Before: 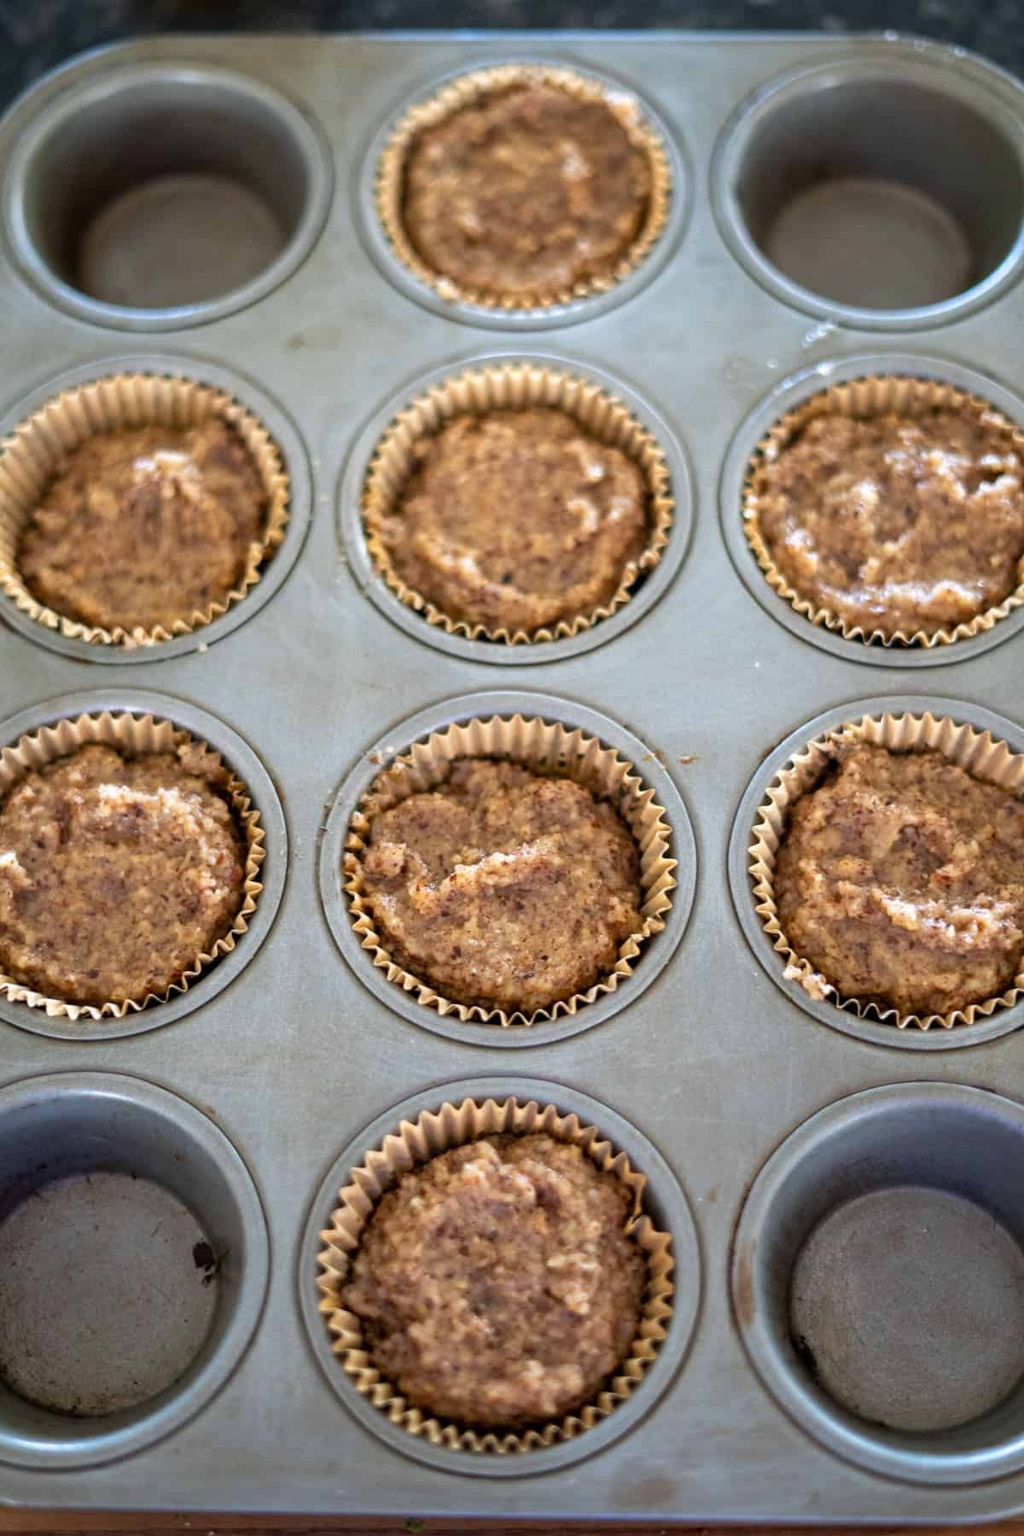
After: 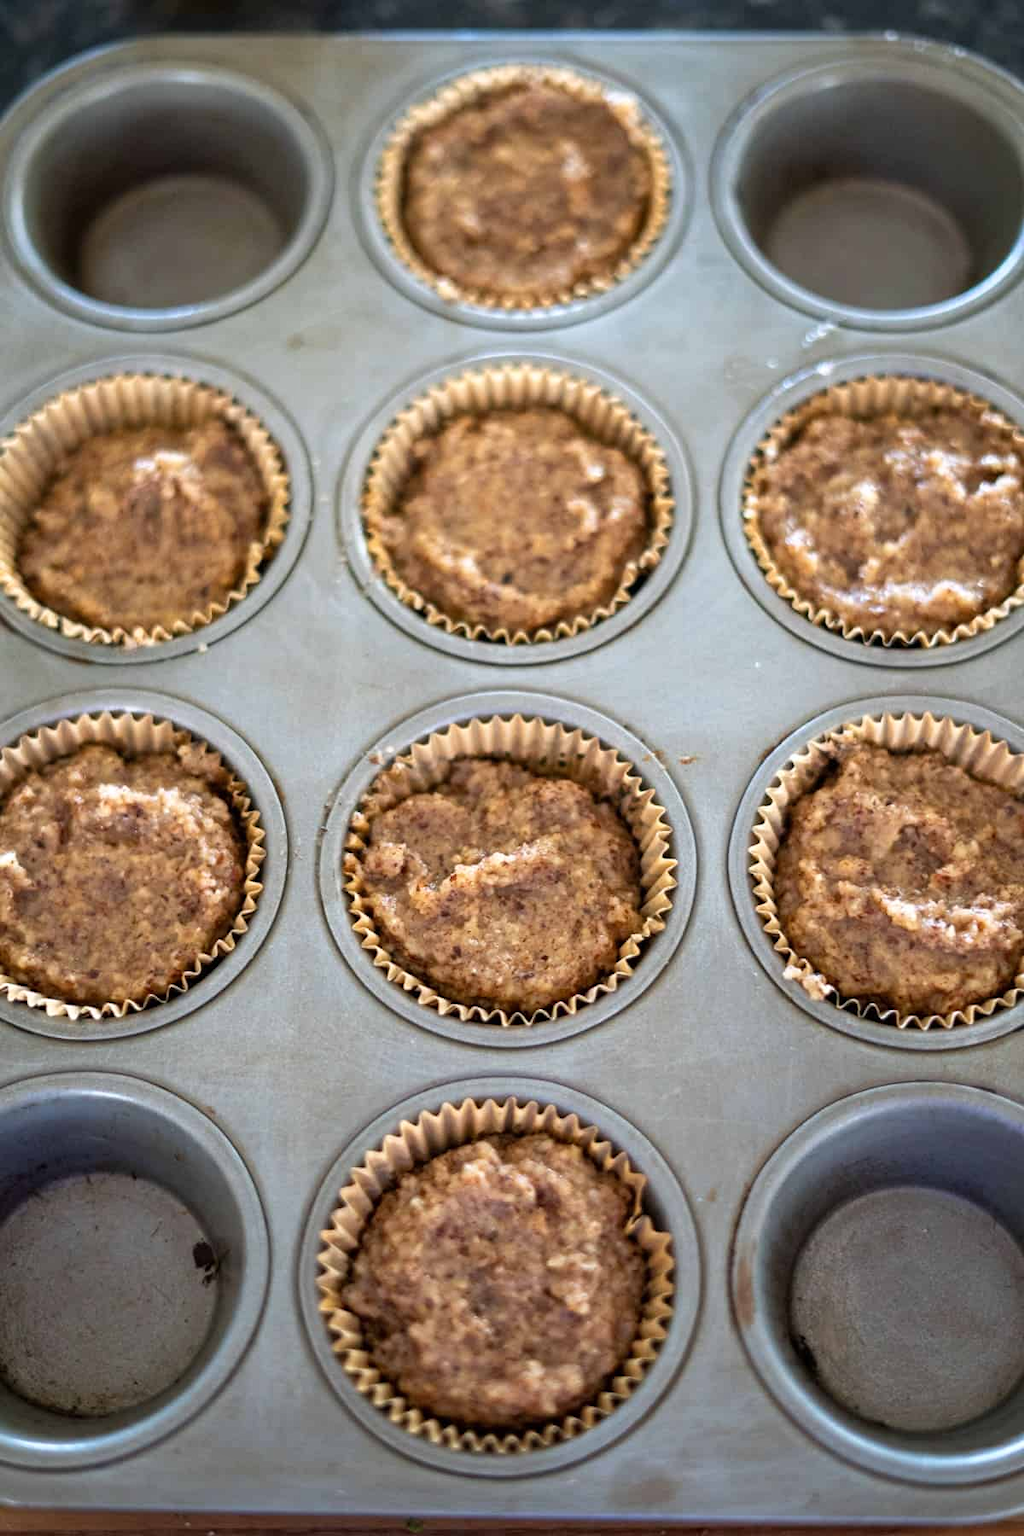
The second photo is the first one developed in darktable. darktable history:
tone equalizer: on, module defaults
shadows and highlights: shadows 1.22, highlights 39.85
